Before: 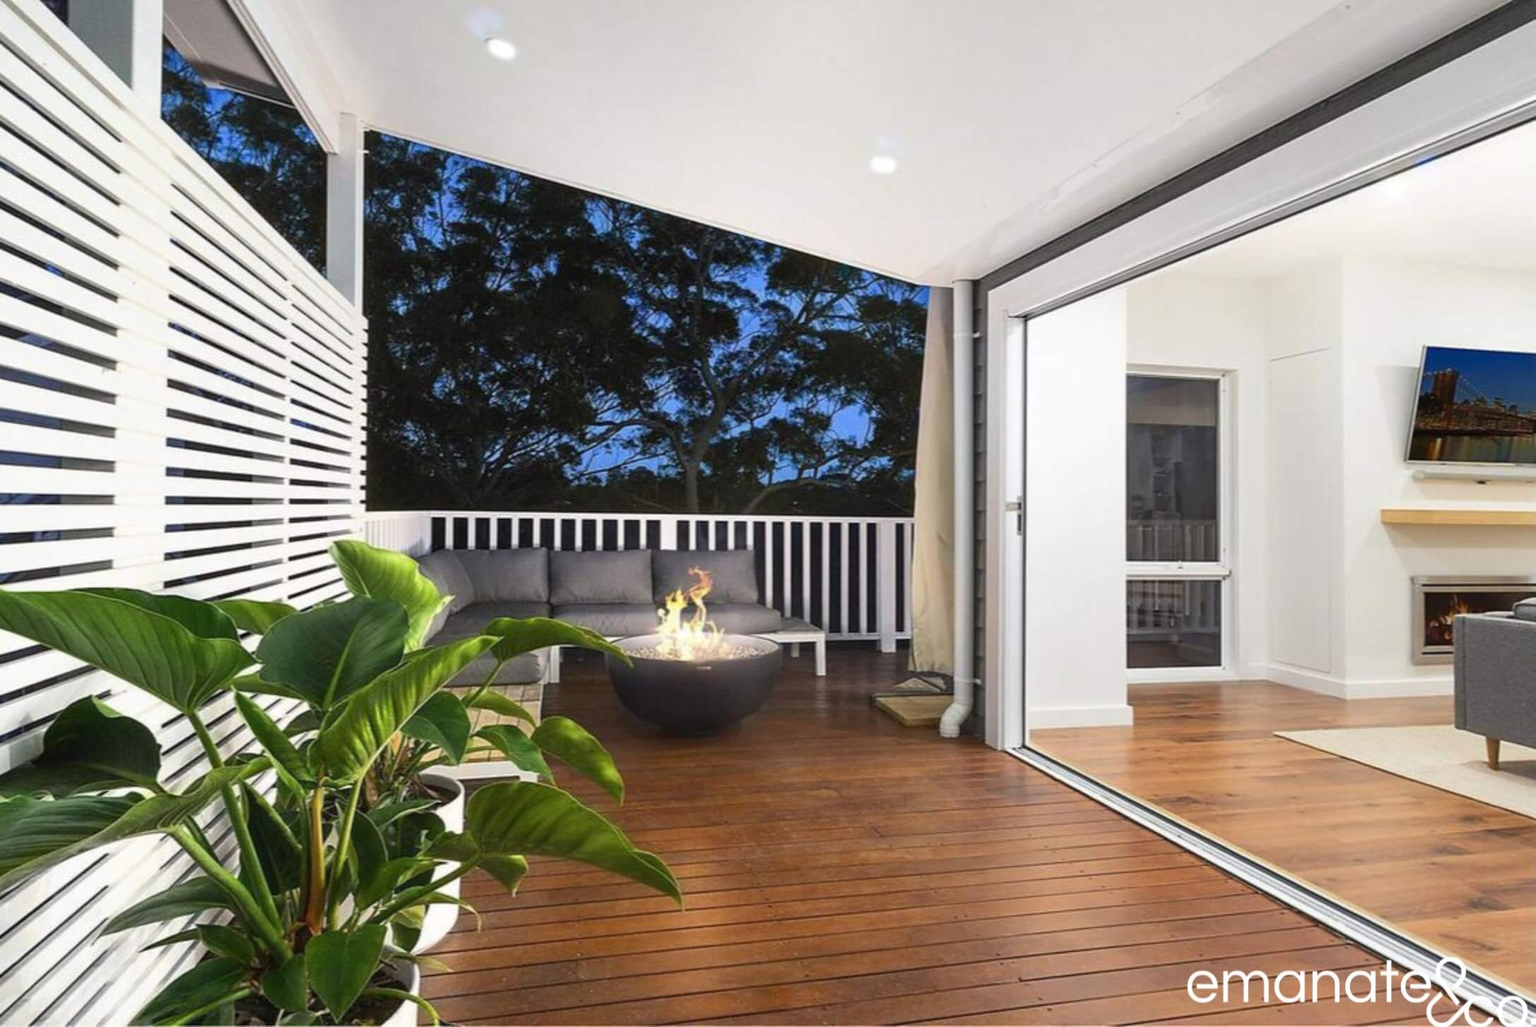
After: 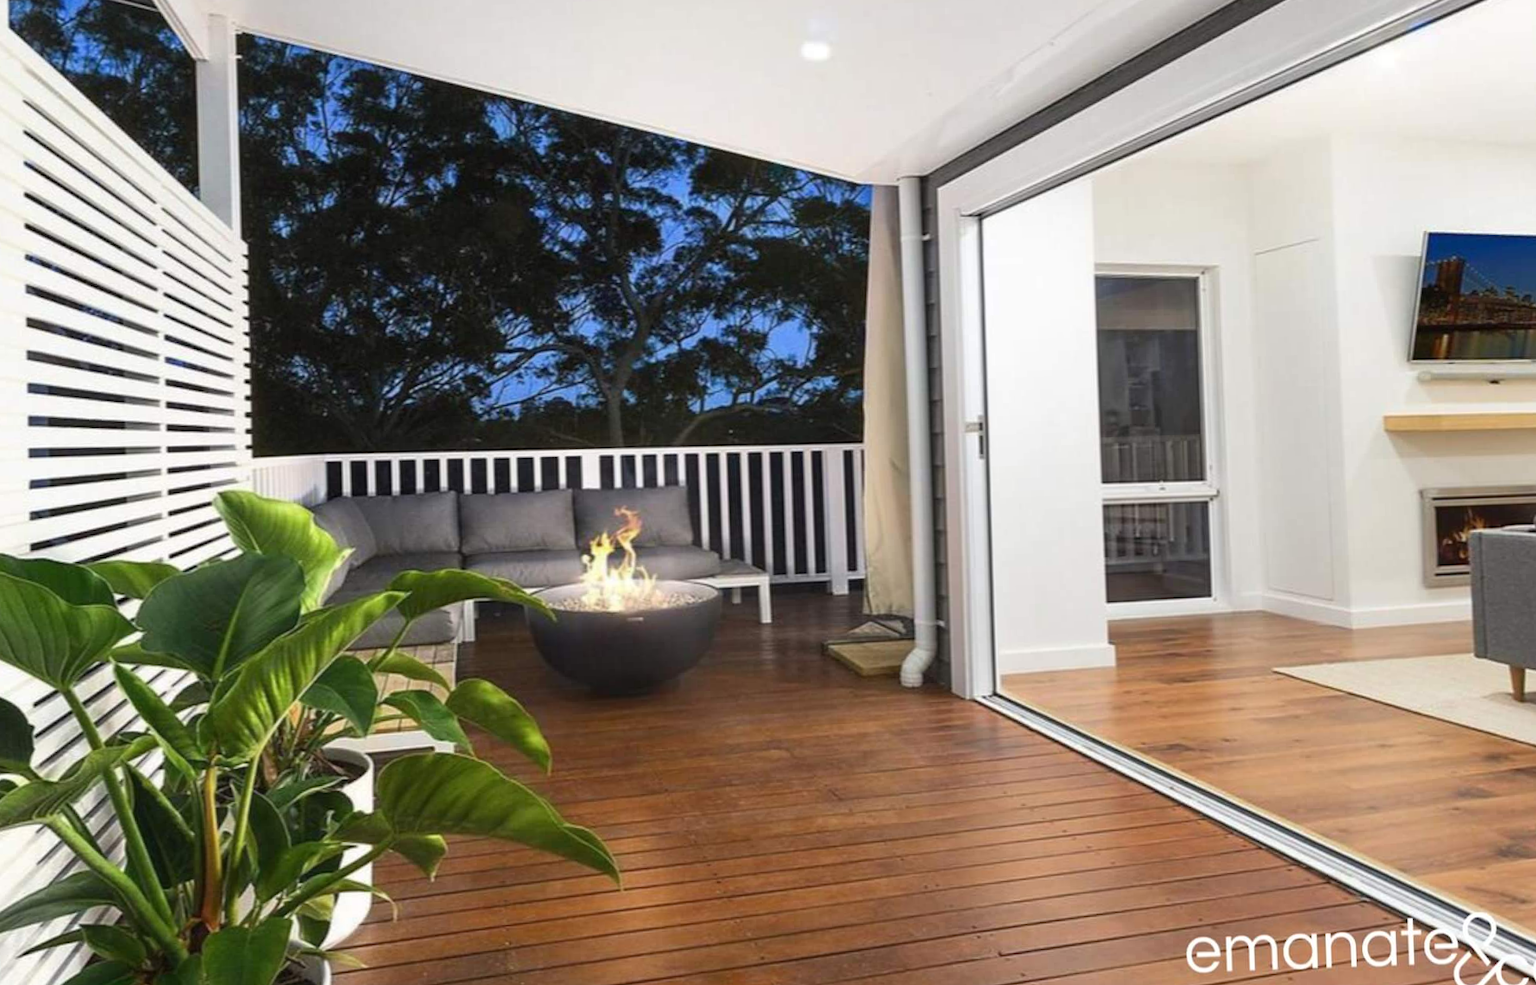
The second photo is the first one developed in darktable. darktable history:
rotate and perspective: rotation -2°, crop left 0.022, crop right 0.978, crop top 0.049, crop bottom 0.951
crop and rotate: left 8.262%, top 9.226%
